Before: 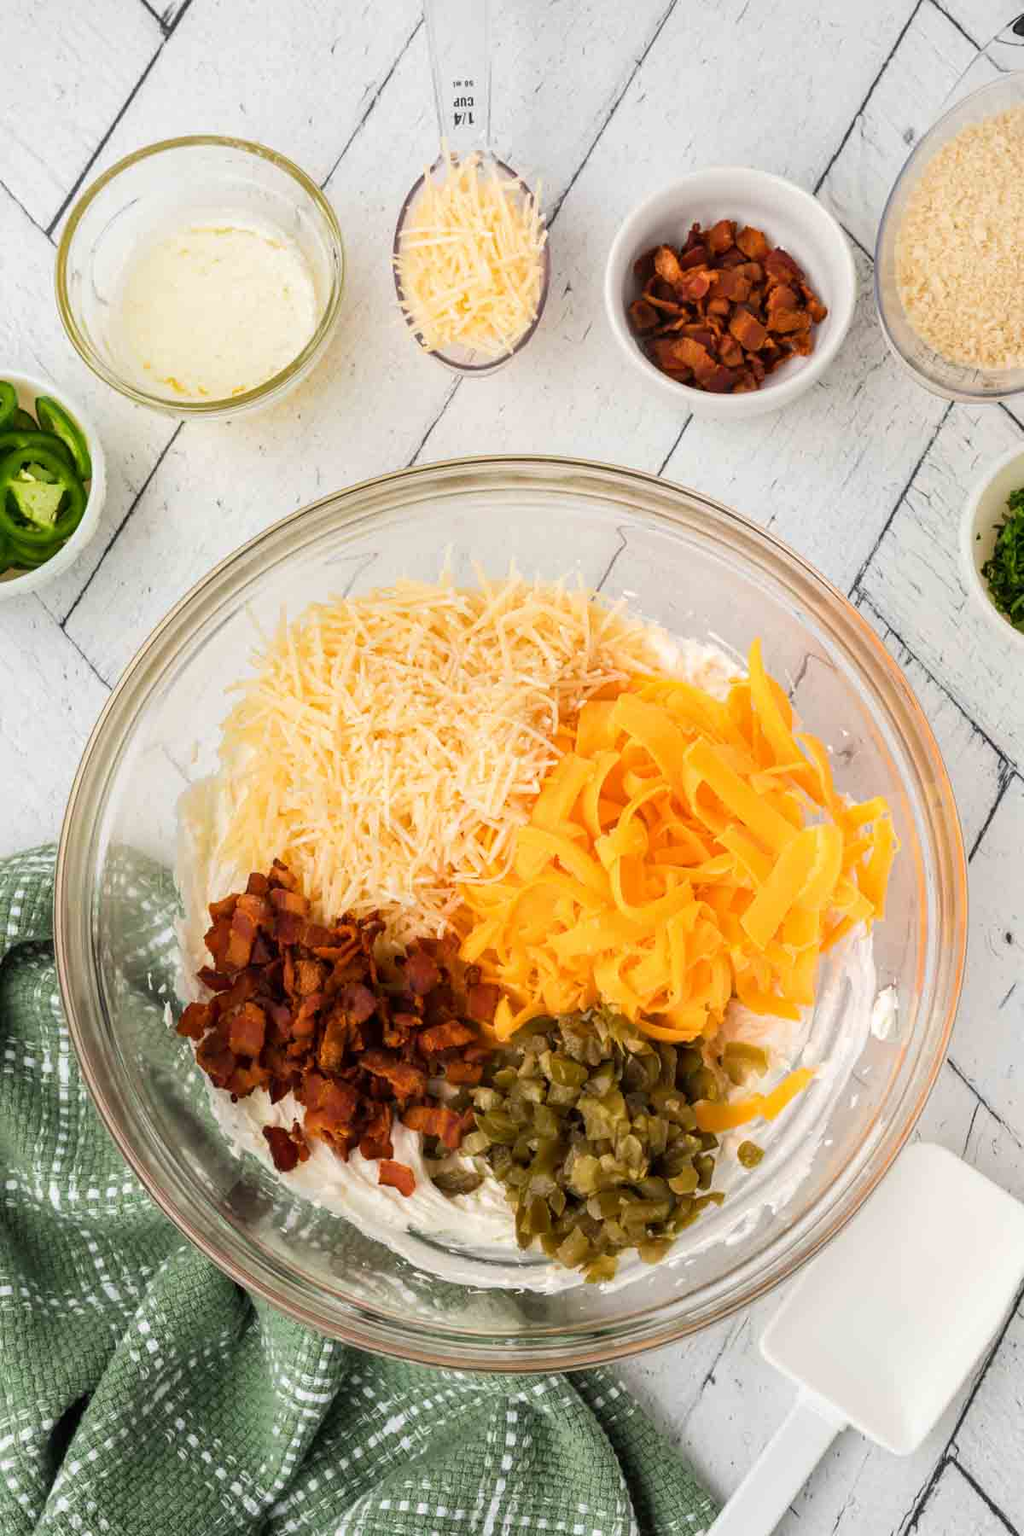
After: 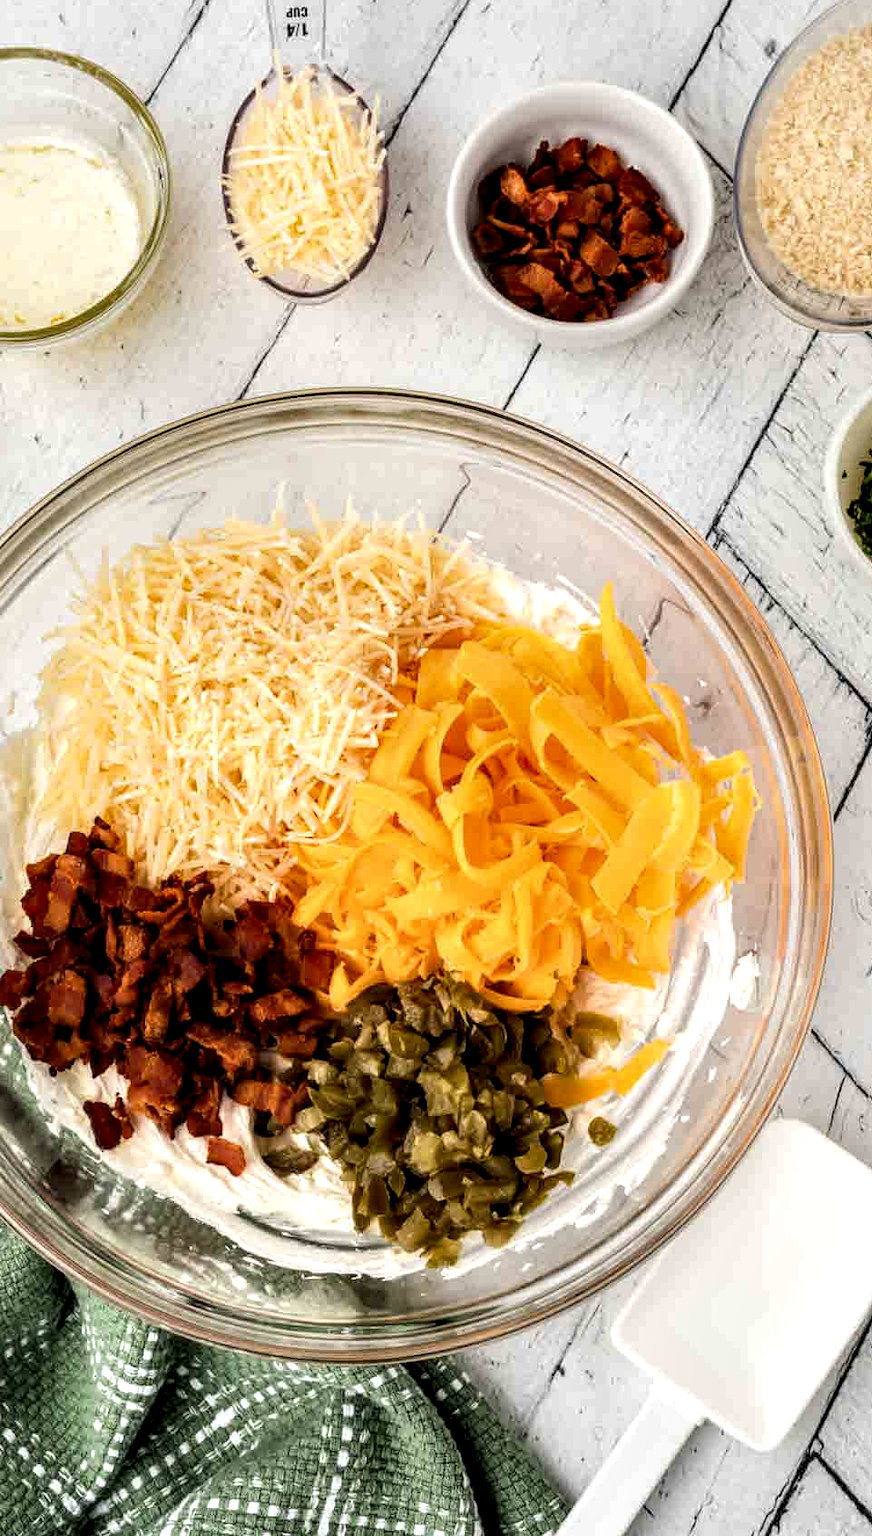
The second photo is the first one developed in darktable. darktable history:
crop and rotate: left 18.05%, top 5.889%, right 1.724%
tone equalizer: edges refinement/feathering 500, mask exposure compensation -1.57 EV, preserve details no
local contrast: highlights 80%, shadows 57%, detail 175%, midtone range 0.608
